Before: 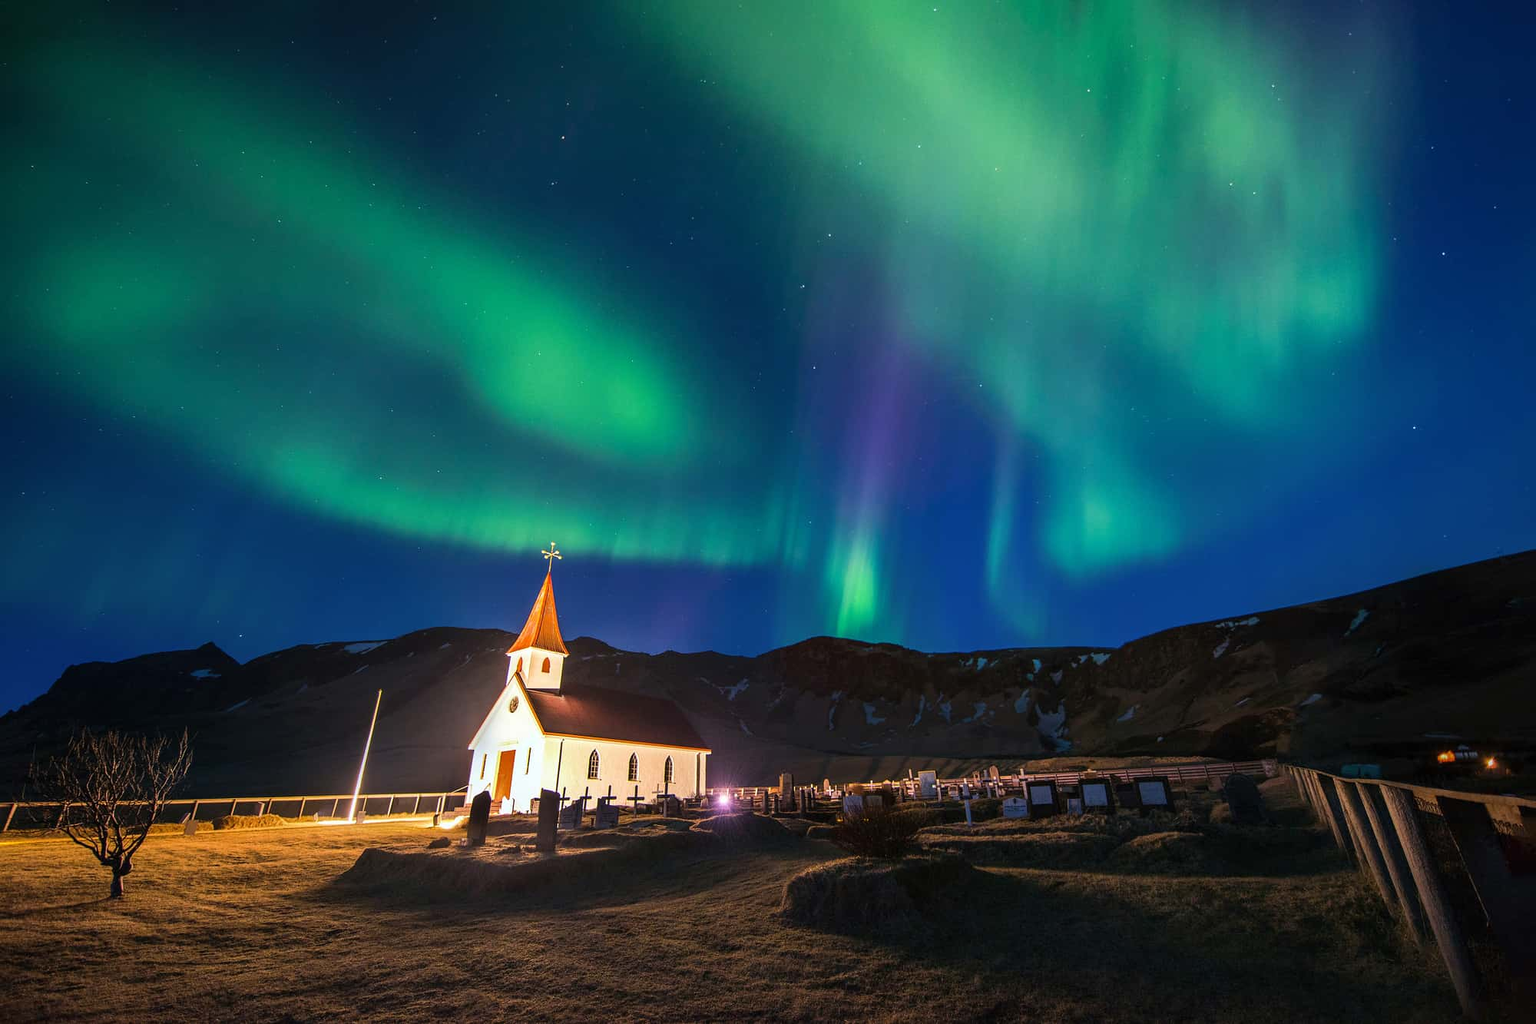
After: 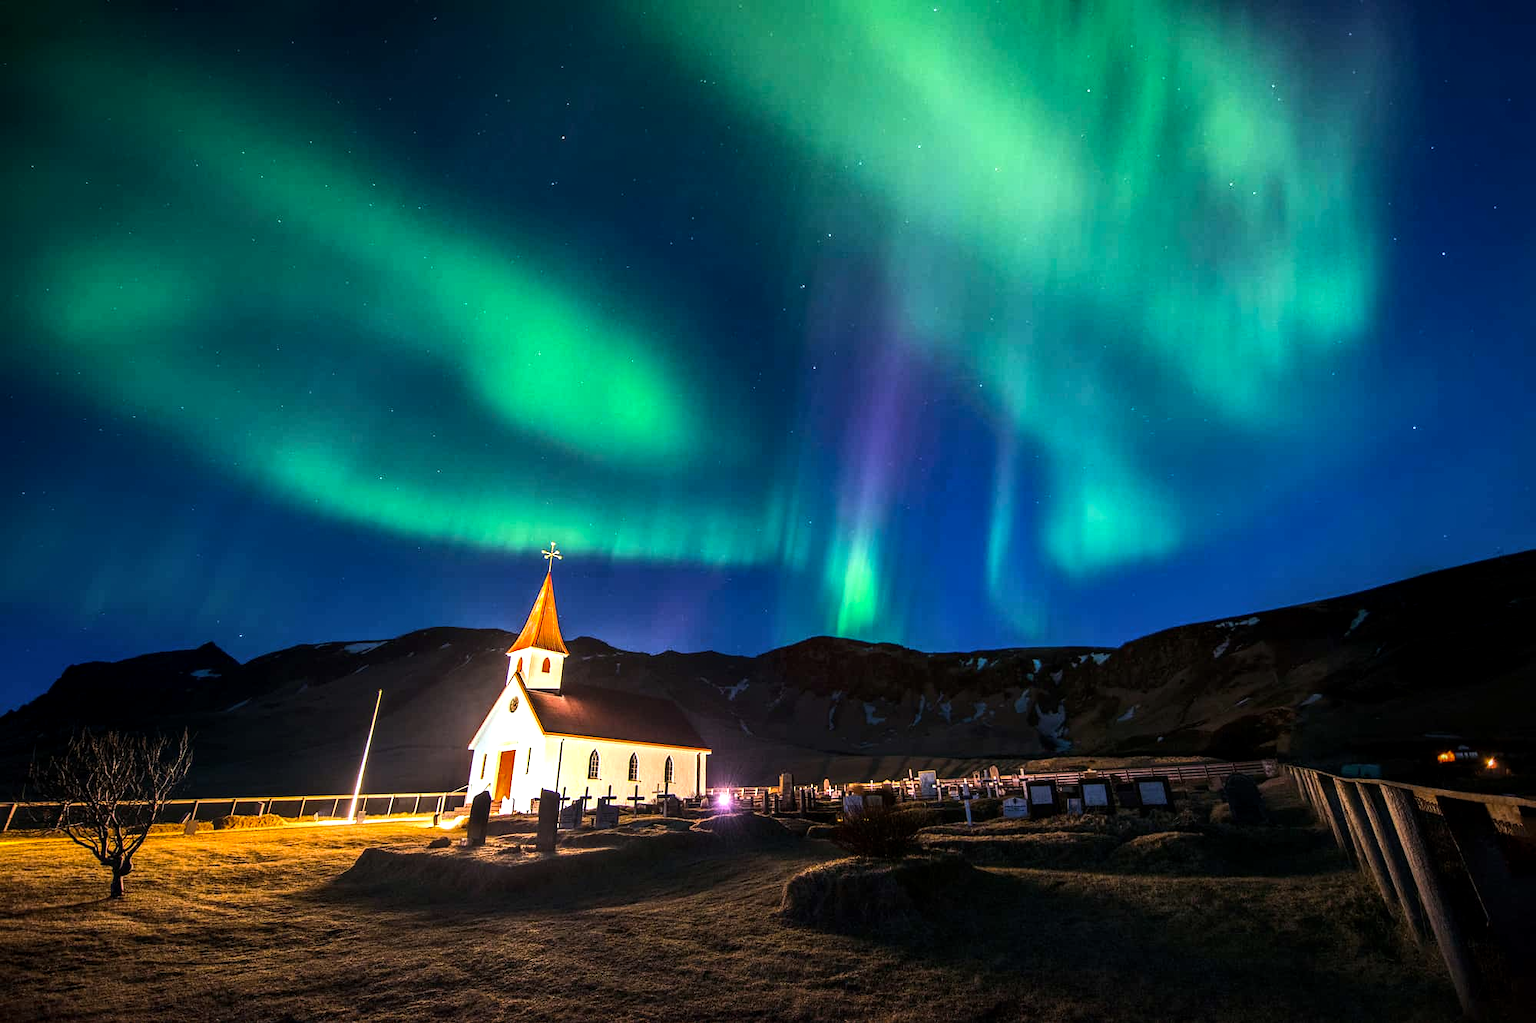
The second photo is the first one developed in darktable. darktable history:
tone equalizer: -8 EV -0.75 EV, -7 EV -0.7 EV, -6 EV -0.6 EV, -5 EV -0.4 EV, -3 EV 0.4 EV, -2 EV 0.6 EV, -1 EV 0.7 EV, +0 EV 0.75 EV, edges refinement/feathering 500, mask exposure compensation -1.57 EV, preserve details no
color balance: output saturation 110%
local contrast: on, module defaults
white balance: red 0.986, blue 1.01
